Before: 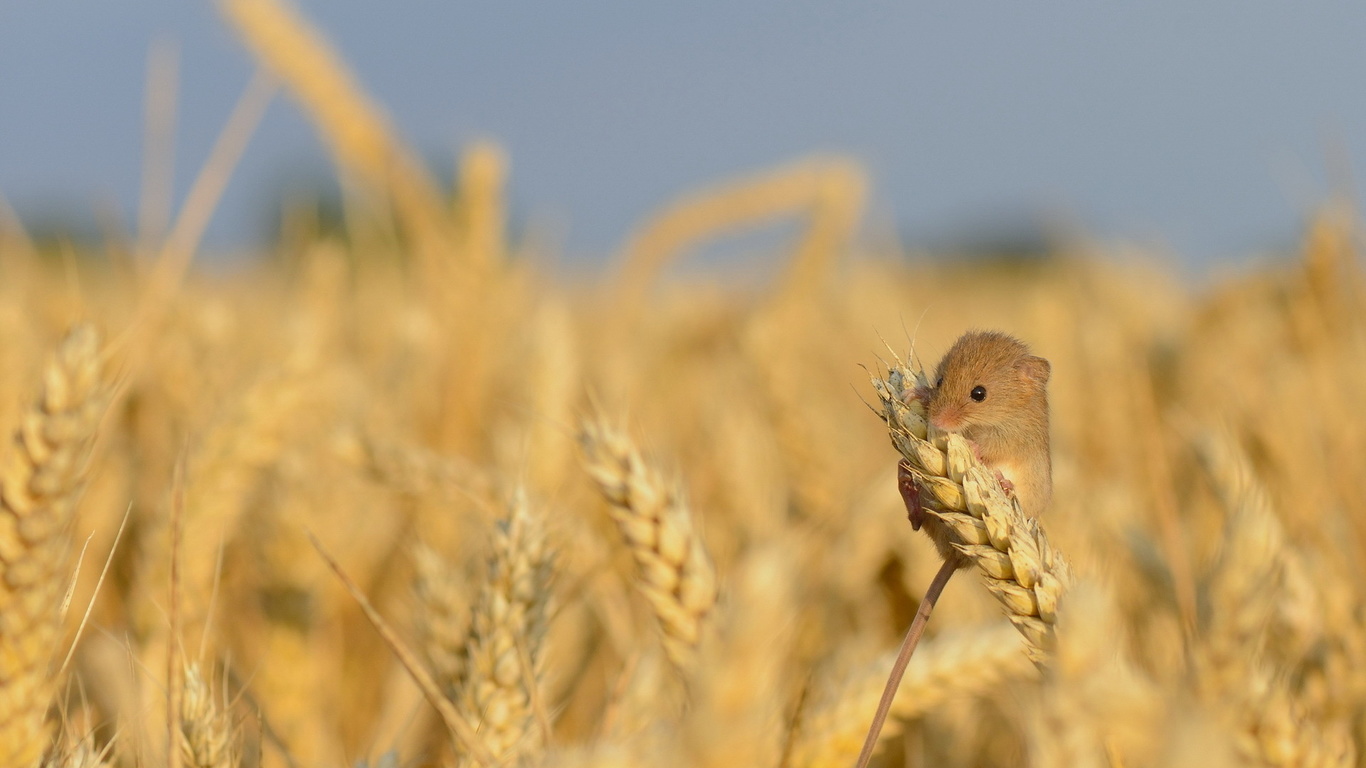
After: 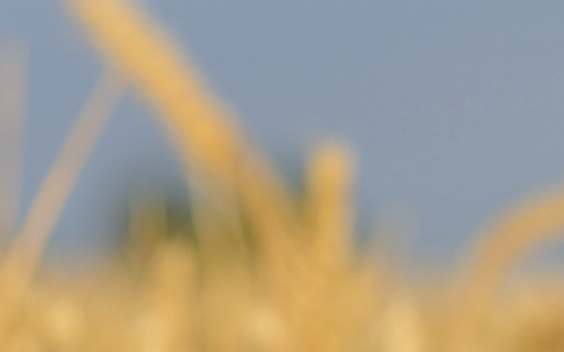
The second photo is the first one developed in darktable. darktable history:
sharpen: on, module defaults
crop and rotate: left 11.187%, top 0.102%, right 47.476%, bottom 54.03%
base curve: exposure shift 0.581, preserve colors none
